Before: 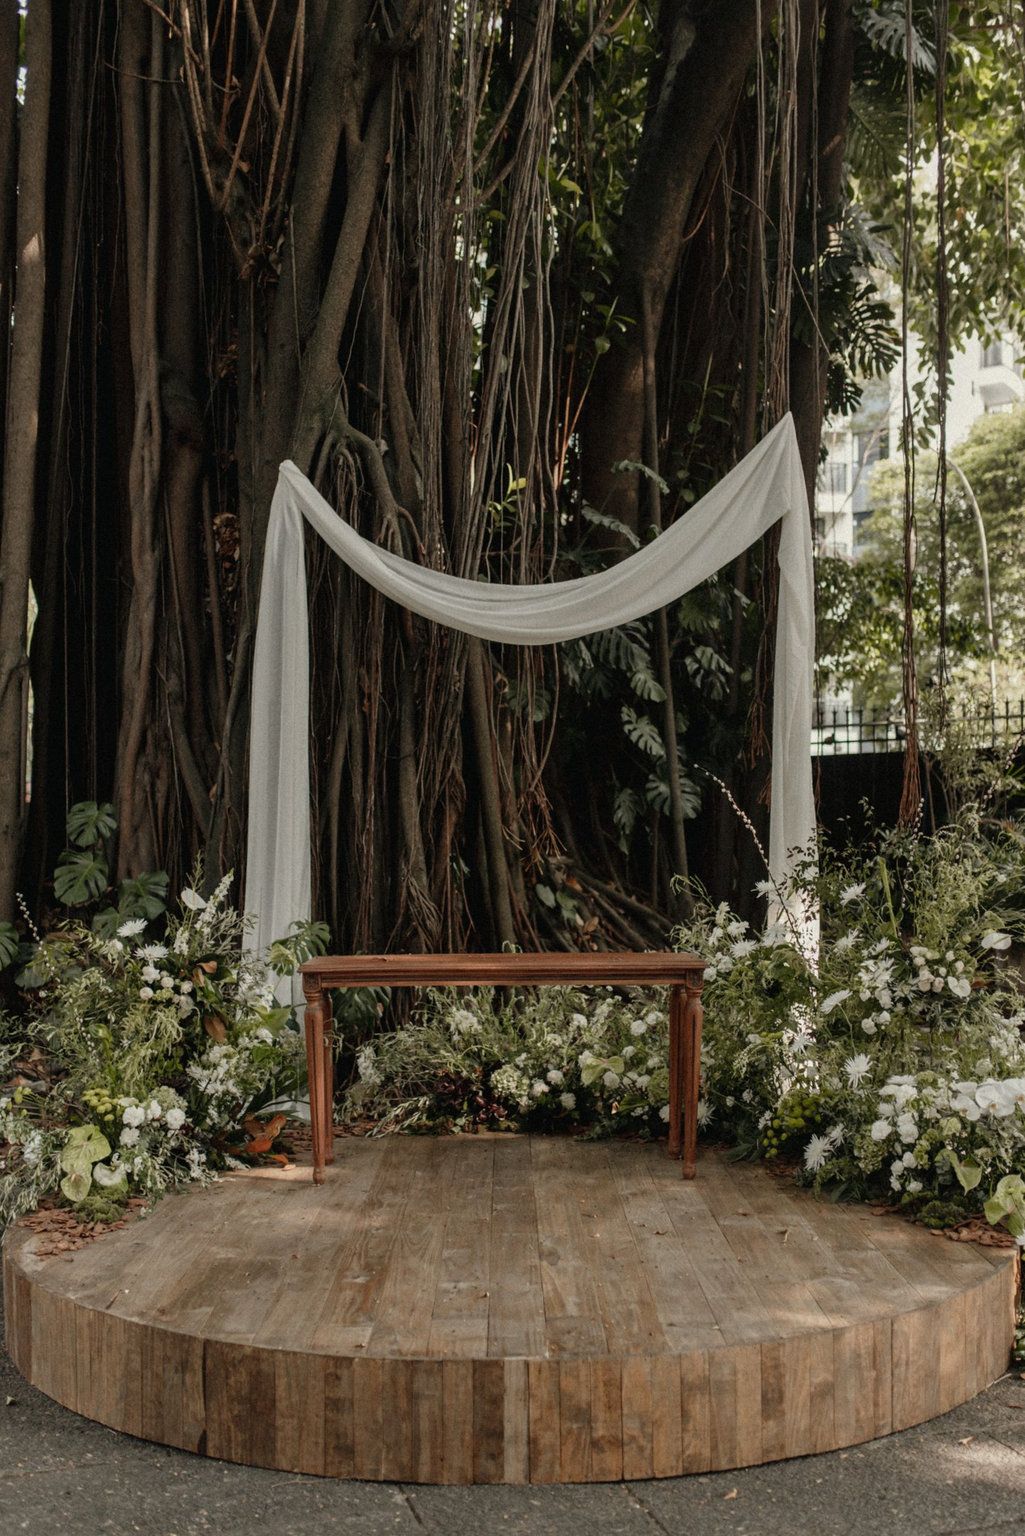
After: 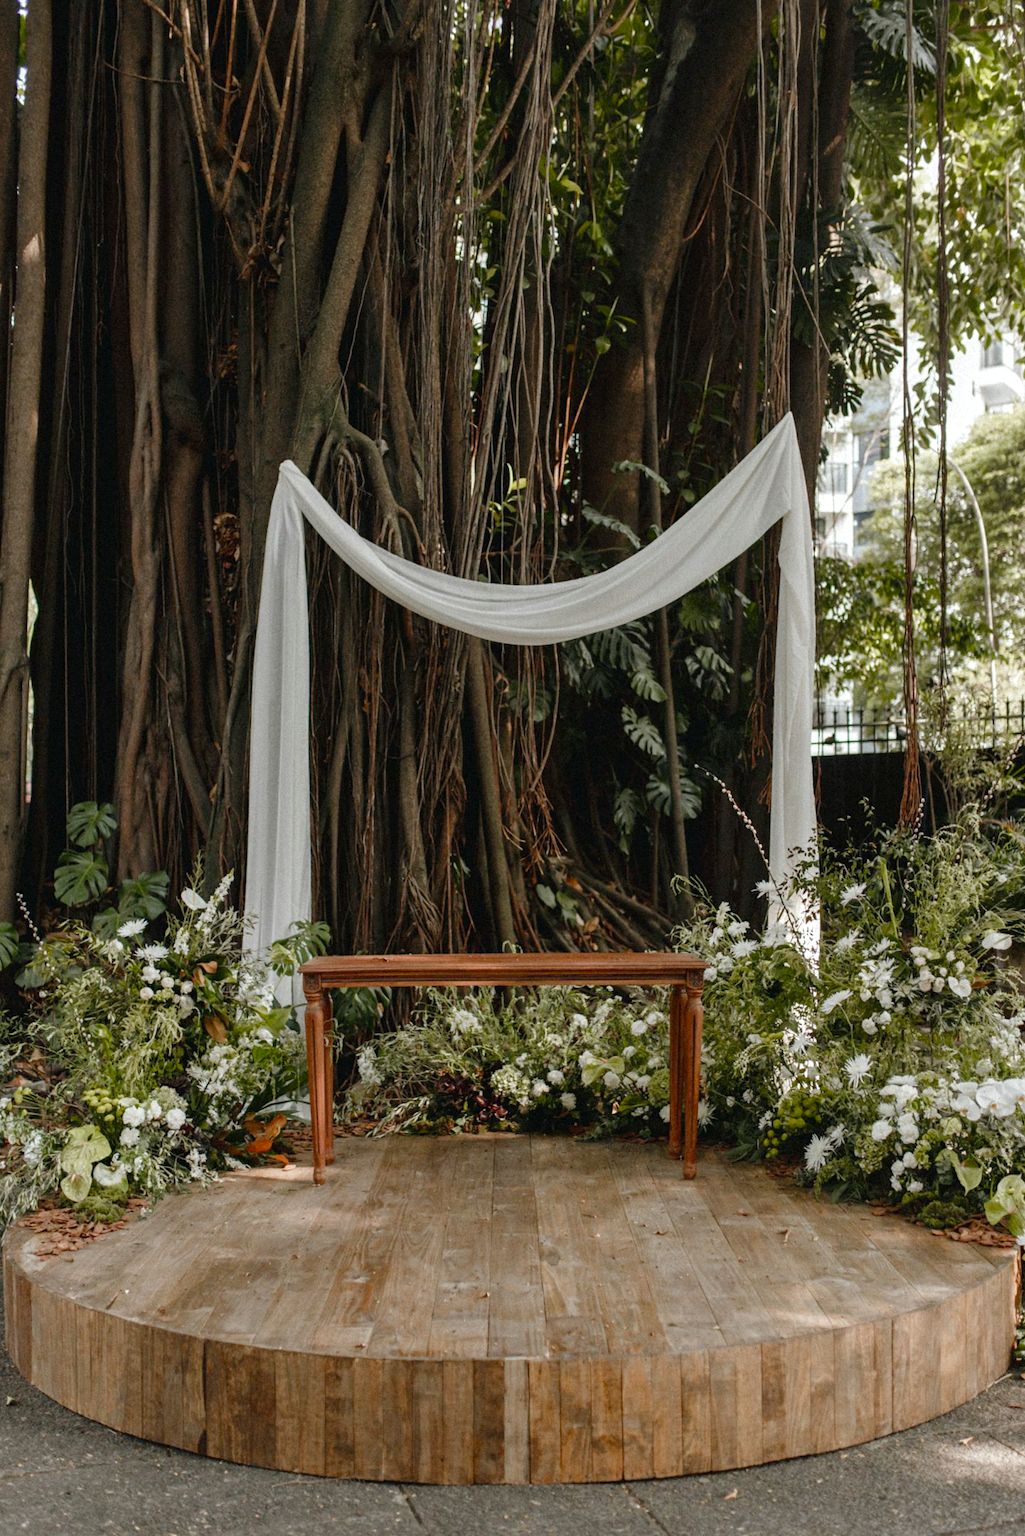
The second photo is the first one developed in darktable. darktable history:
color balance rgb: perceptual saturation grading › global saturation 20%, perceptual saturation grading › highlights -50%, perceptual saturation grading › shadows 30%, perceptual brilliance grading › global brilliance 10%, perceptual brilliance grading › shadows 15%
white balance: red 0.974, blue 1.044
